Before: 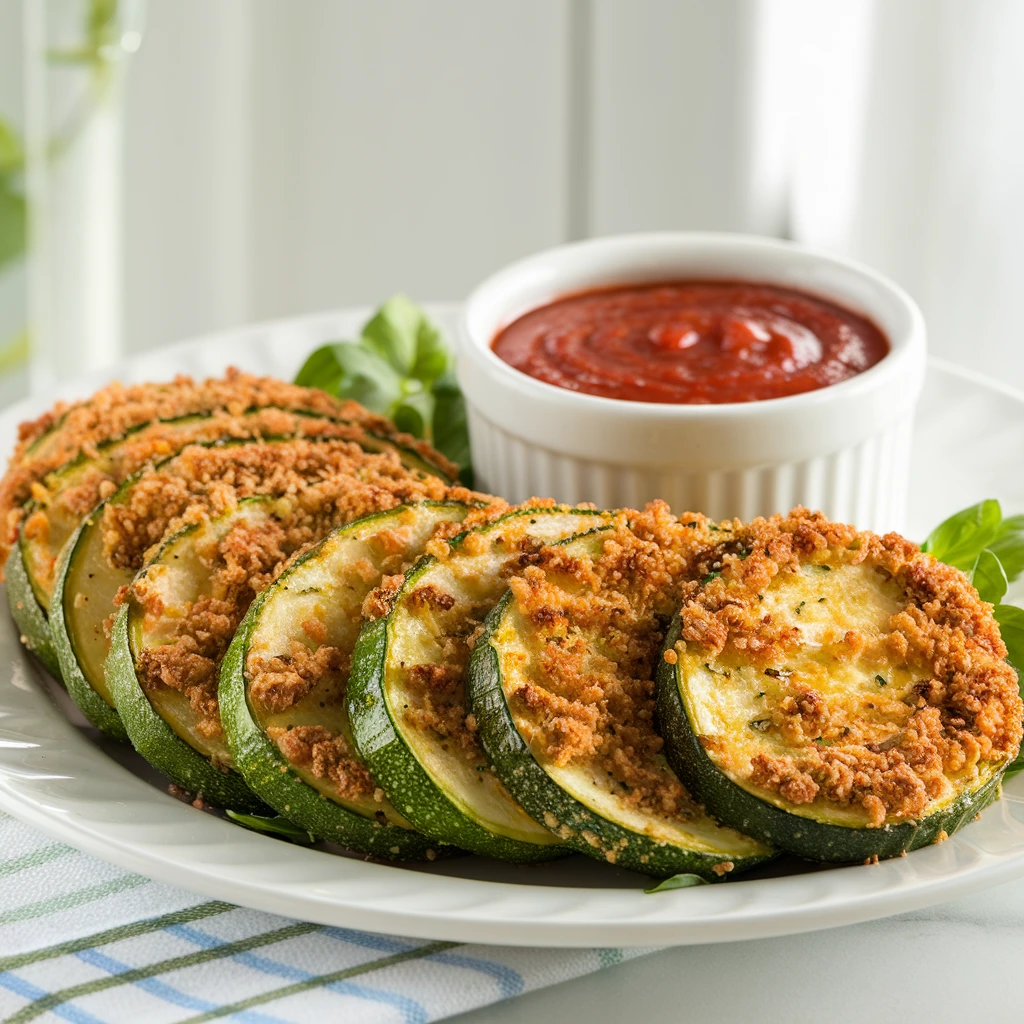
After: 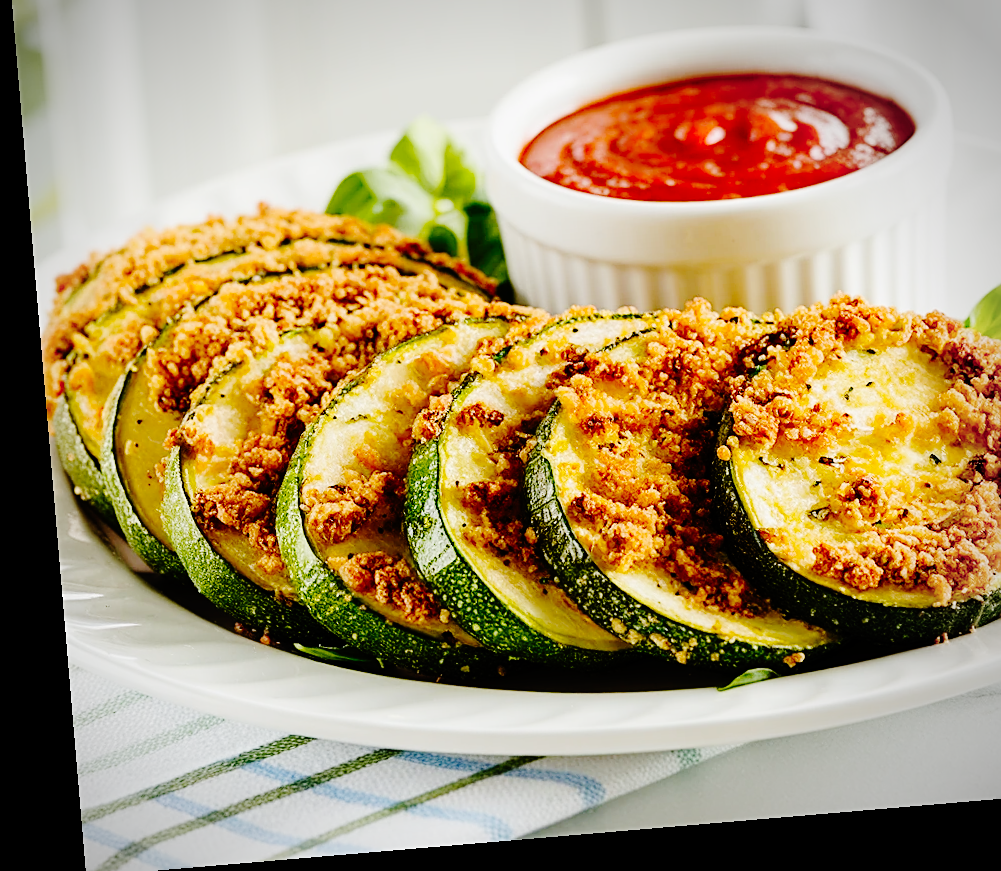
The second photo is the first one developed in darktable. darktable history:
crop: top 20.916%, right 9.437%, bottom 0.316%
exposure: exposure -0.177 EV, compensate highlight preservation false
base curve: curves: ch0 [(0, 0) (0.036, 0.01) (0.123, 0.254) (0.258, 0.504) (0.507, 0.748) (1, 1)], preserve colors none
rotate and perspective: rotation -4.86°, automatic cropping off
sharpen: on, module defaults
vignetting: width/height ratio 1.094
